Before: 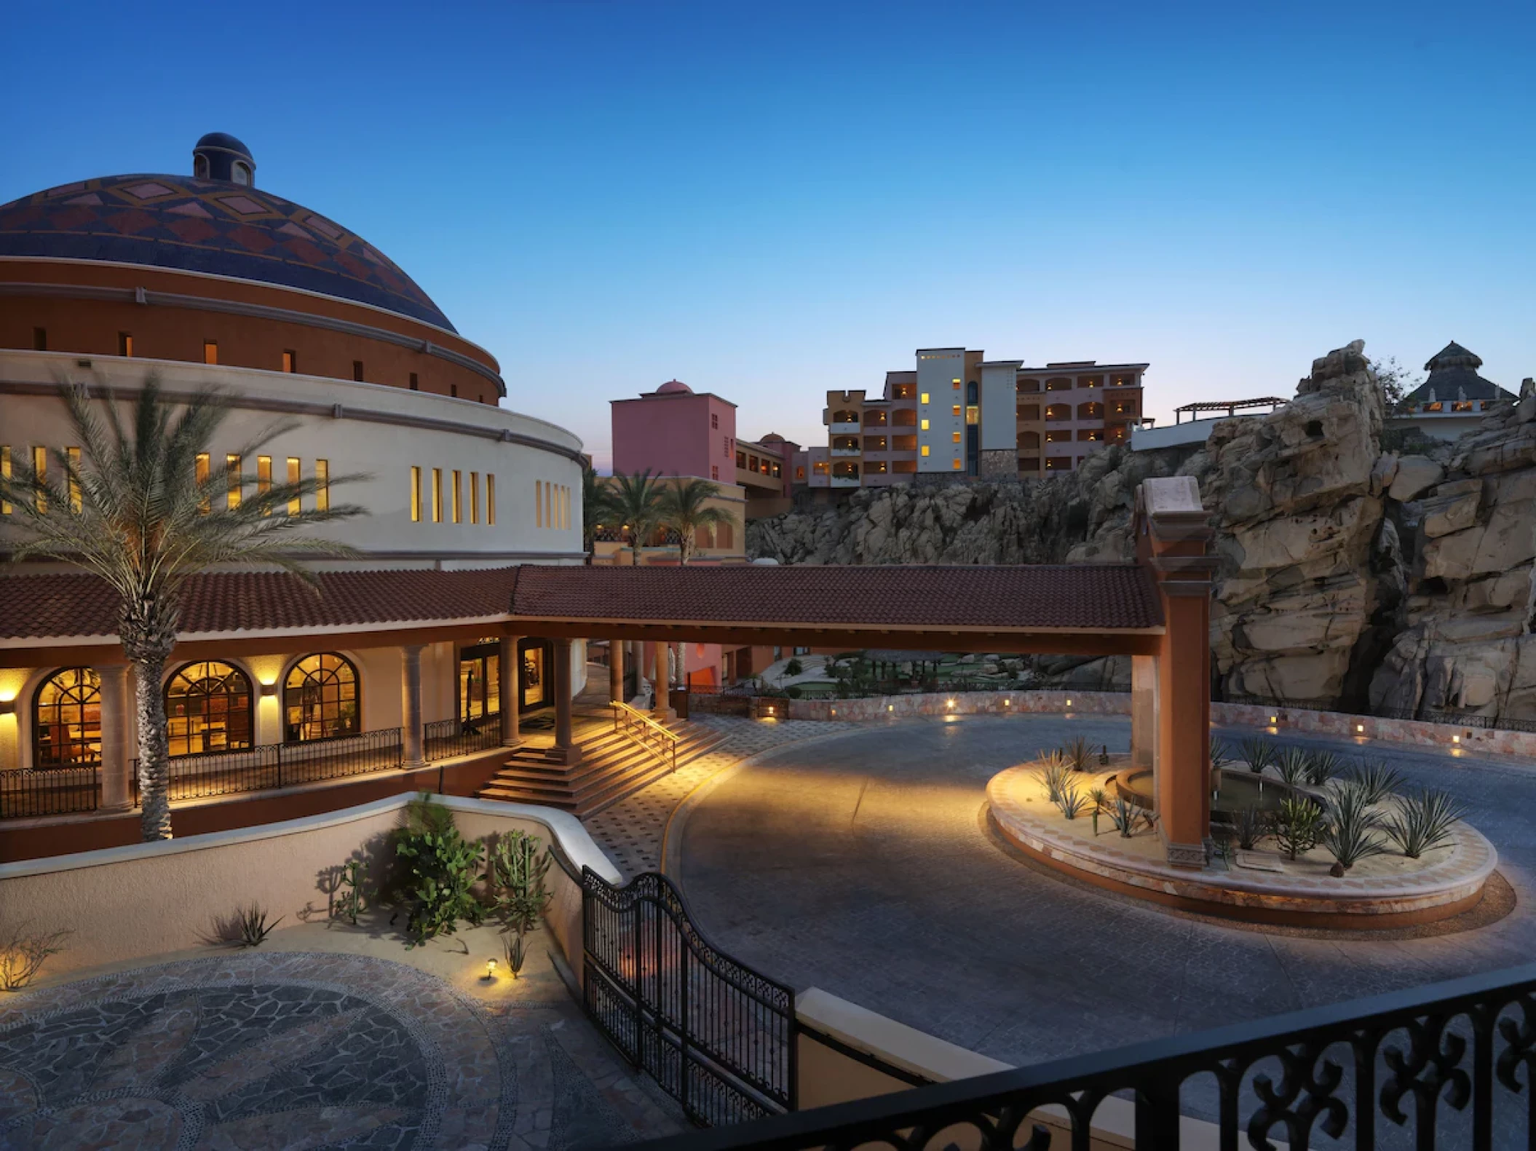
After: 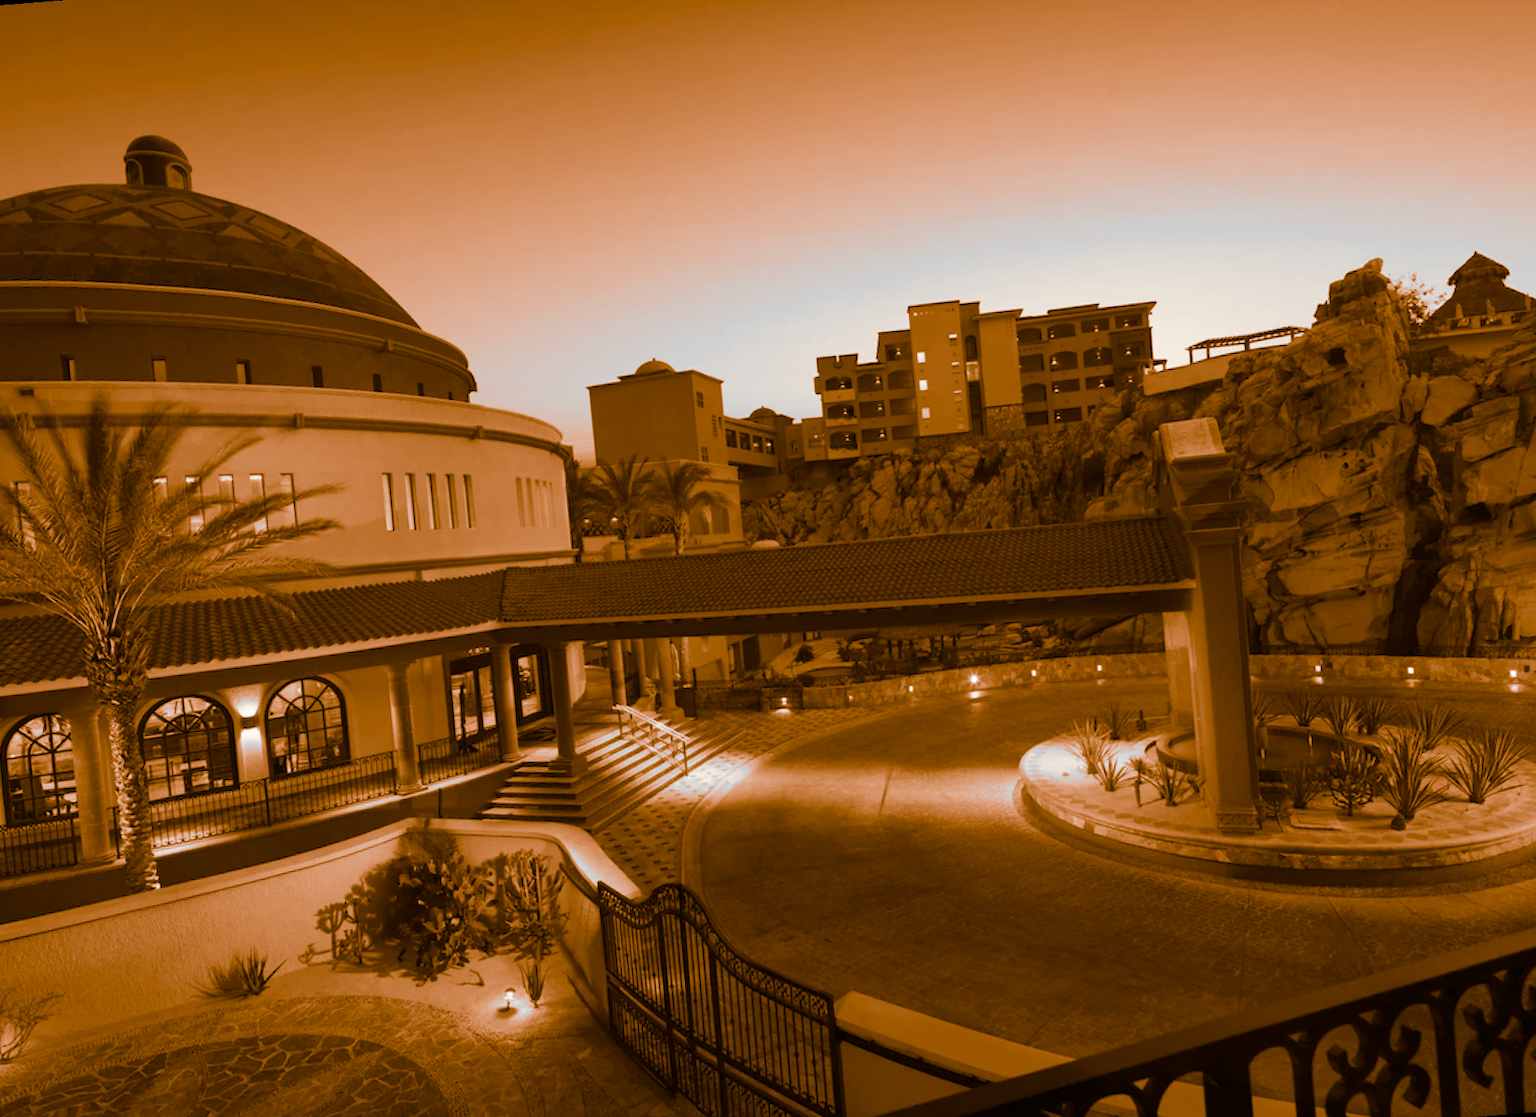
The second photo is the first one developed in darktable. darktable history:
color balance rgb: perceptual saturation grading › global saturation 20%, perceptual saturation grading › highlights -25%, perceptual saturation grading › shadows 50%, global vibrance -25%
monochrome: on, module defaults
rotate and perspective: rotation -4.57°, crop left 0.054, crop right 0.944, crop top 0.087, crop bottom 0.914
split-toning: shadows › hue 26°, shadows › saturation 0.92, highlights › hue 40°, highlights › saturation 0.92, balance -63, compress 0%
exposure: compensate highlight preservation false
